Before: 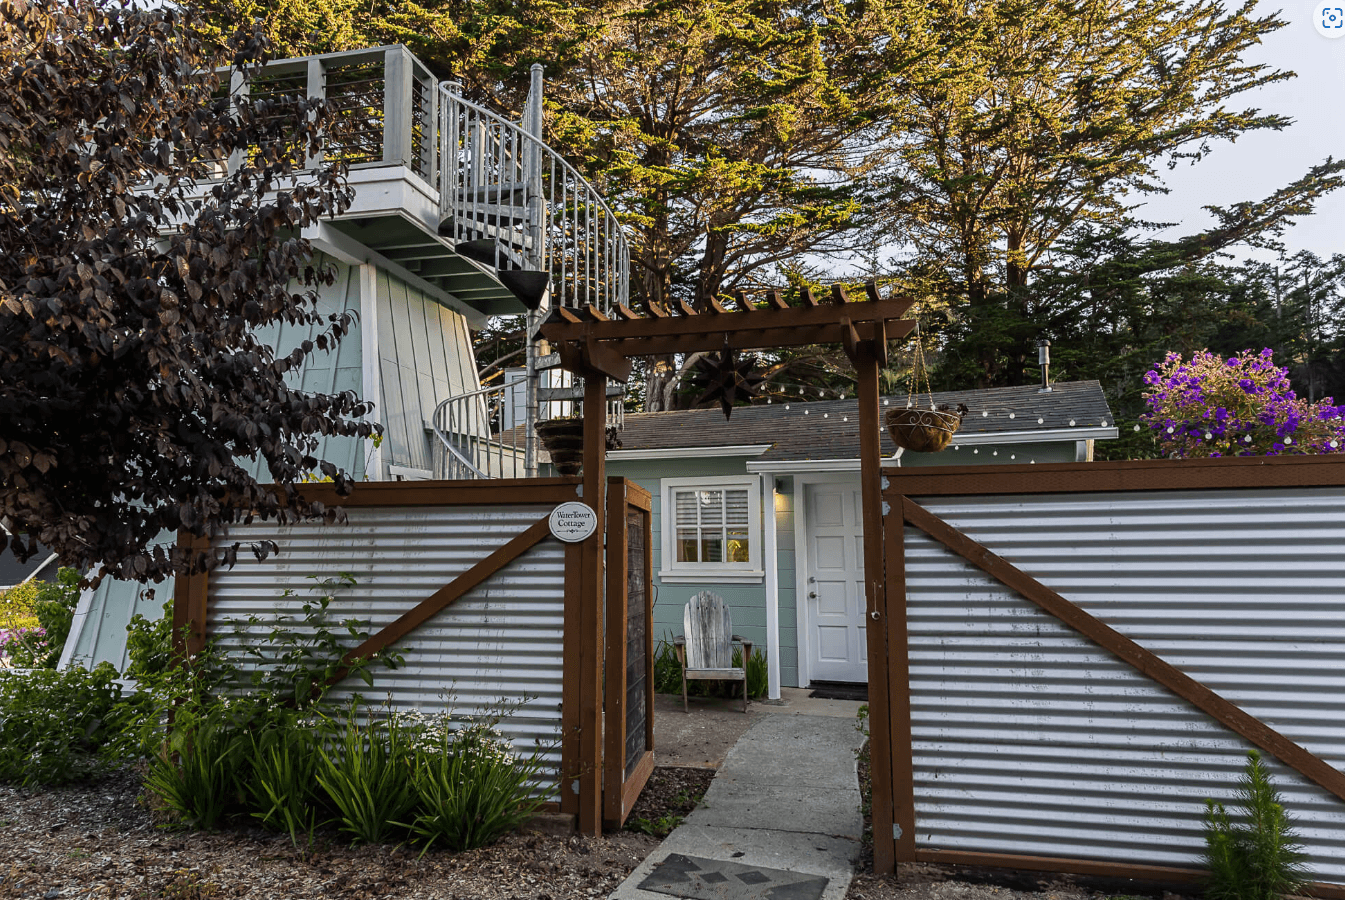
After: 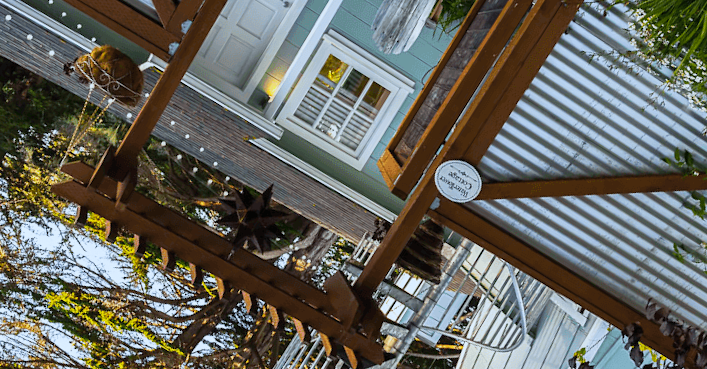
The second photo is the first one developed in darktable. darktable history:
color correction: highlights a* -3.87, highlights b* -10.85
shadows and highlights: shadows 30.61, highlights -62.96, soften with gaussian
contrast brightness saturation: saturation -0.066
color balance rgb: linear chroma grading › global chroma 3.659%, perceptual saturation grading › global saturation 31.156%, global vibrance 20%
base curve: curves: ch0 [(0, 0) (0.088, 0.125) (0.176, 0.251) (0.354, 0.501) (0.613, 0.749) (1, 0.877)], preserve colors none
crop and rotate: angle 147.86°, left 9.161%, top 15.56%, right 4.436%, bottom 17.005%
